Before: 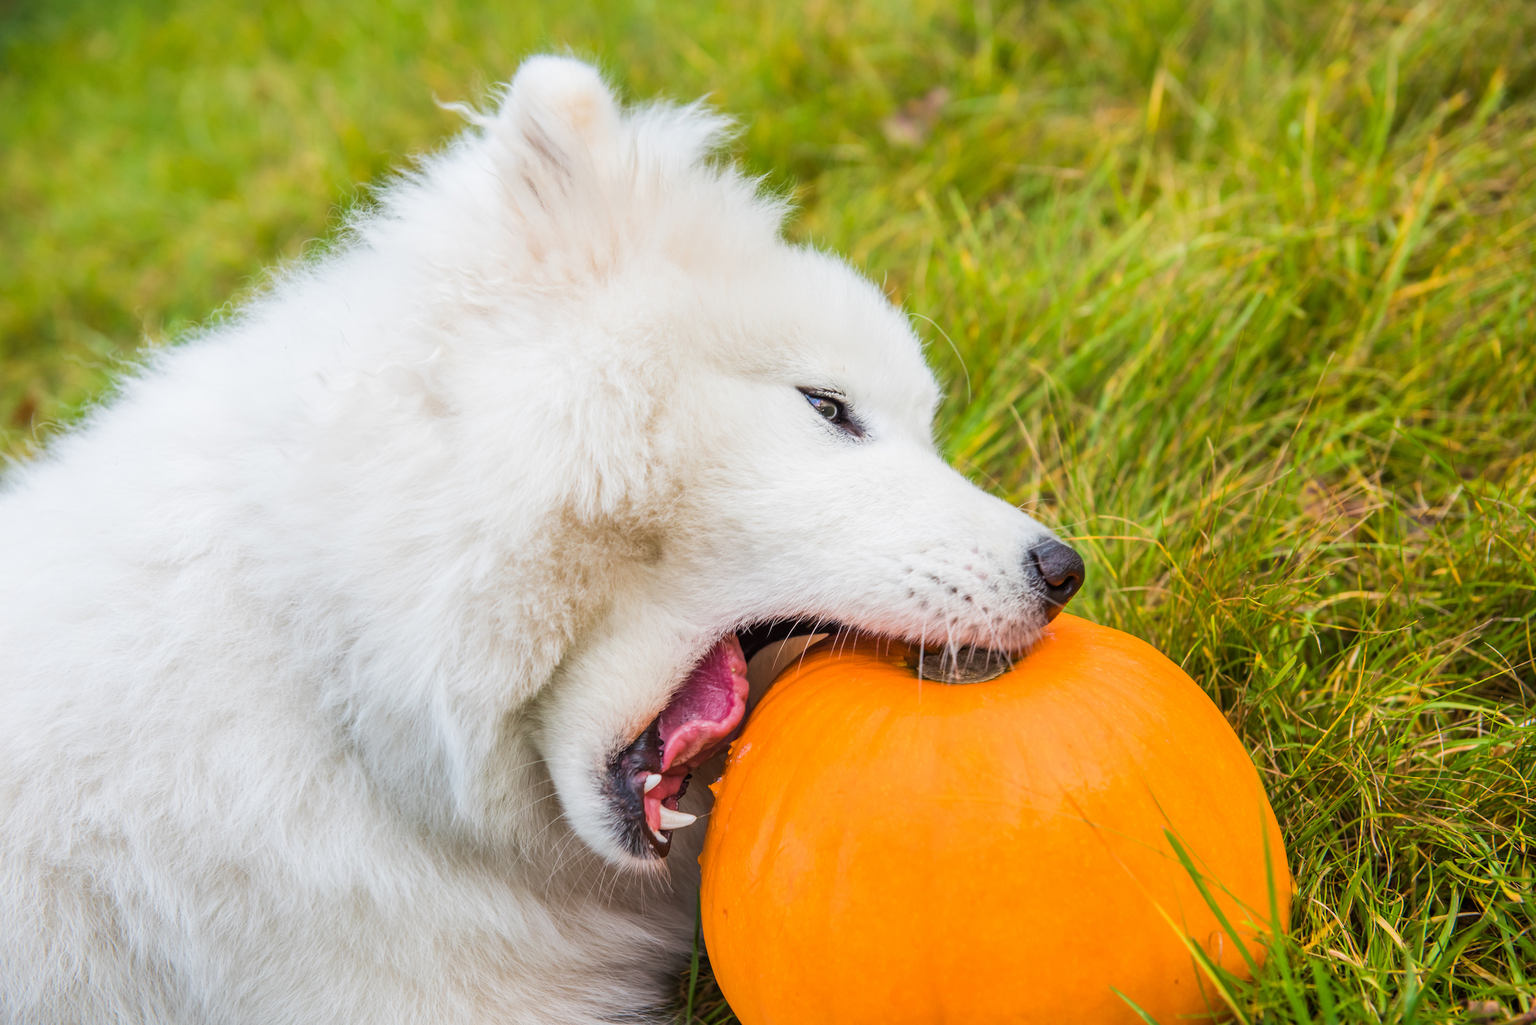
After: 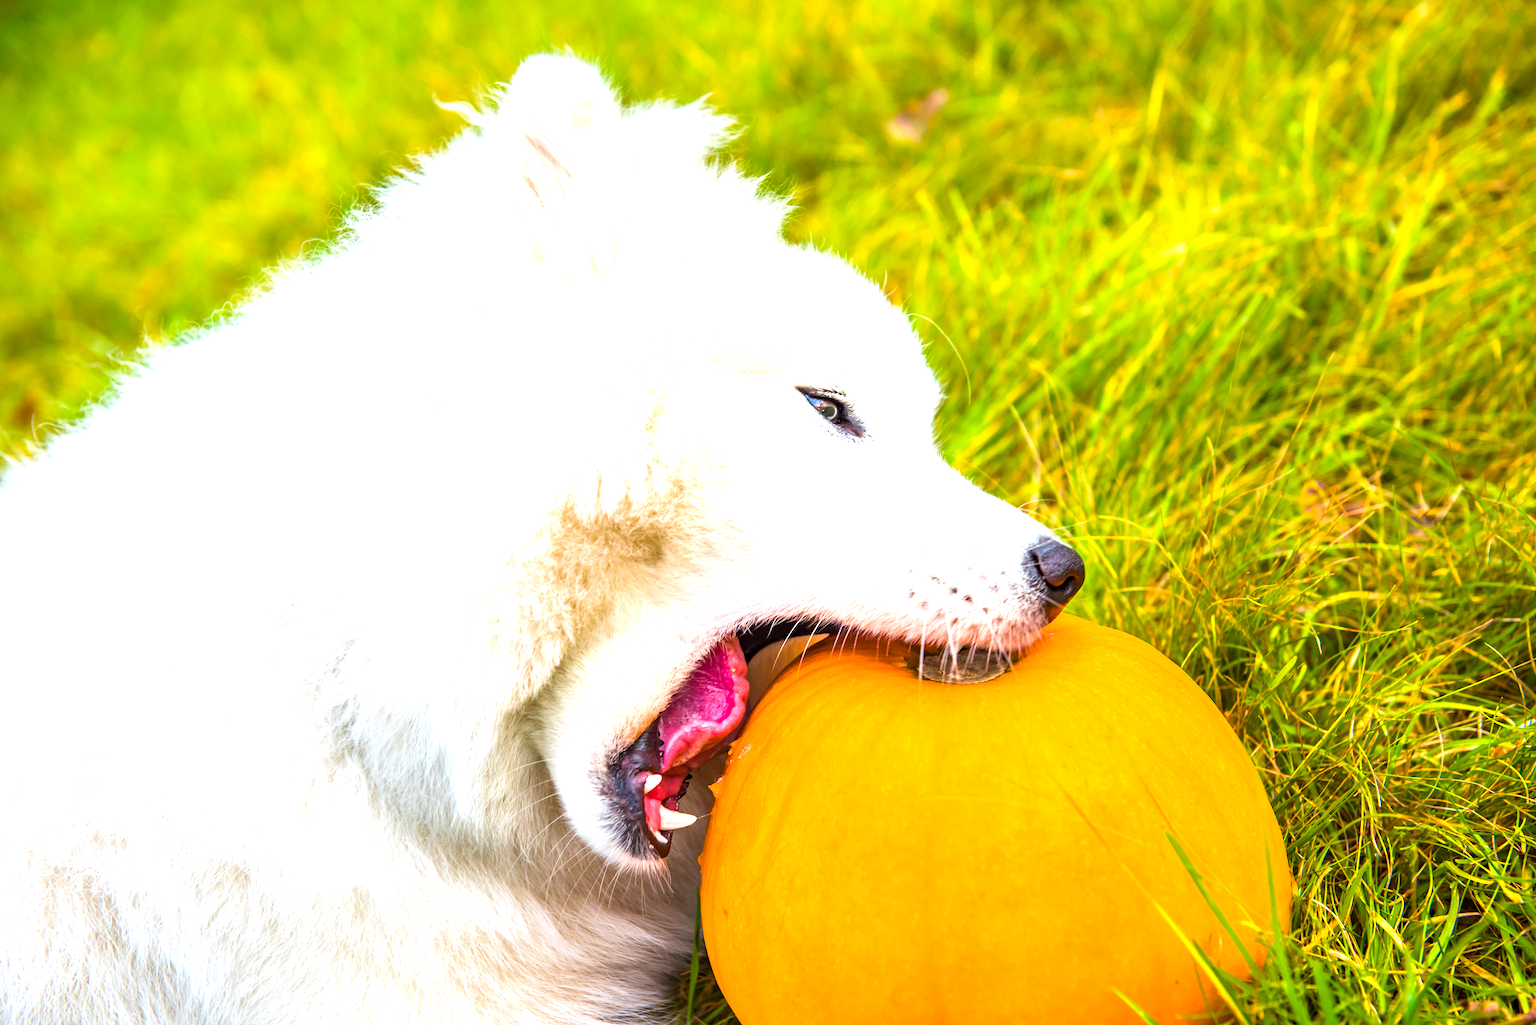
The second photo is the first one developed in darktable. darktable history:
haze removal: compatibility mode true, adaptive false
color balance rgb: perceptual saturation grading › global saturation 19.886%, perceptual brilliance grading › global brilliance 11.781%, global vibrance 20%
exposure: exposure 0.602 EV, compensate highlight preservation false
